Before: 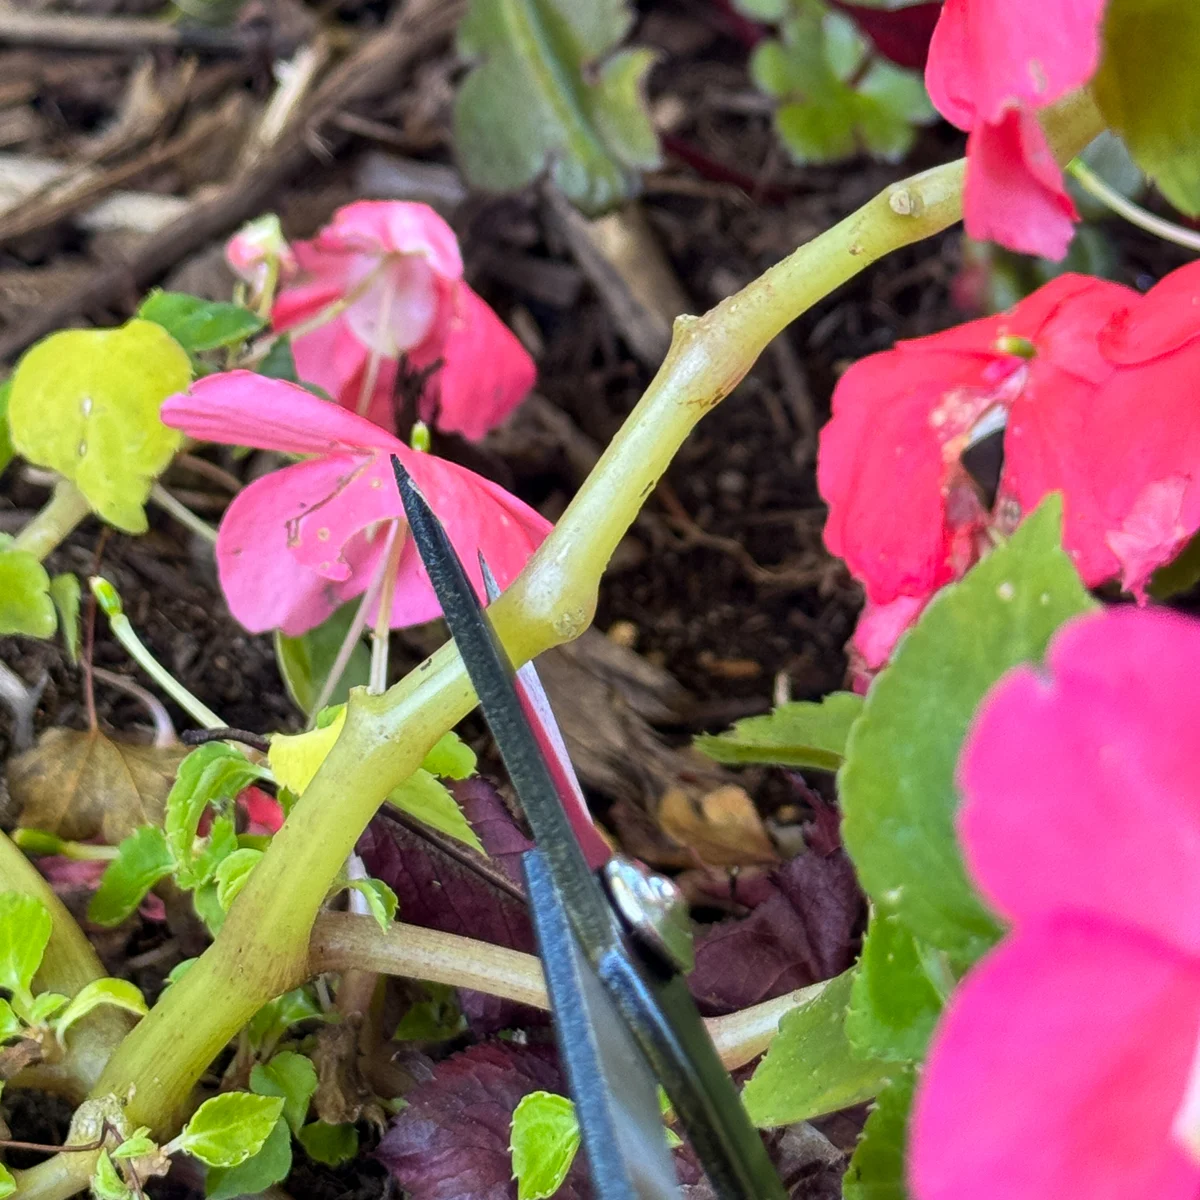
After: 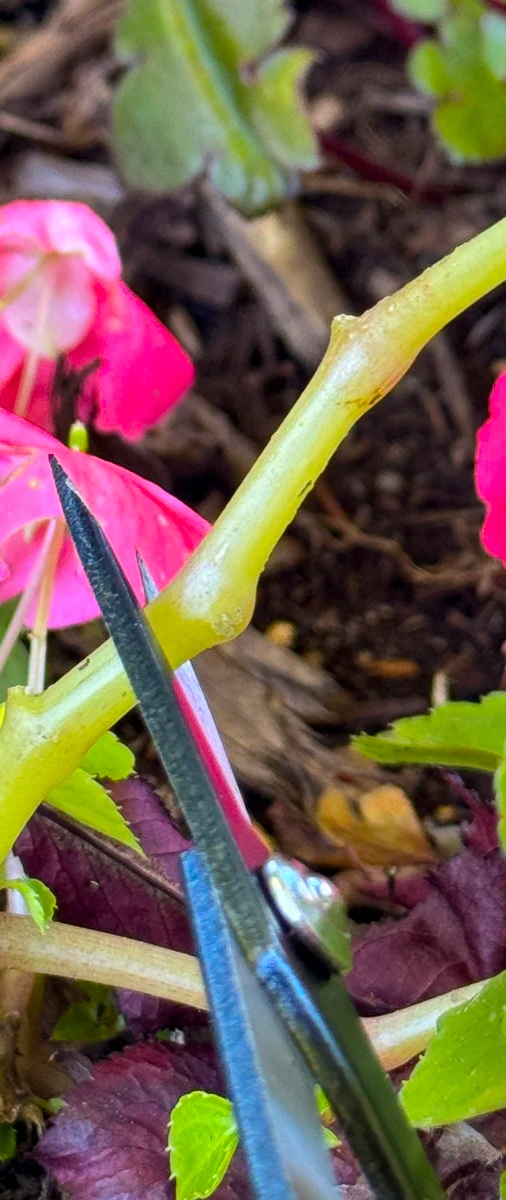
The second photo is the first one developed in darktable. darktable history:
color balance rgb: perceptual saturation grading › global saturation 25%, perceptual brilliance grading › mid-tones 10%, perceptual brilliance grading › shadows 15%, global vibrance 20%
crop: left 28.583%, right 29.231%
